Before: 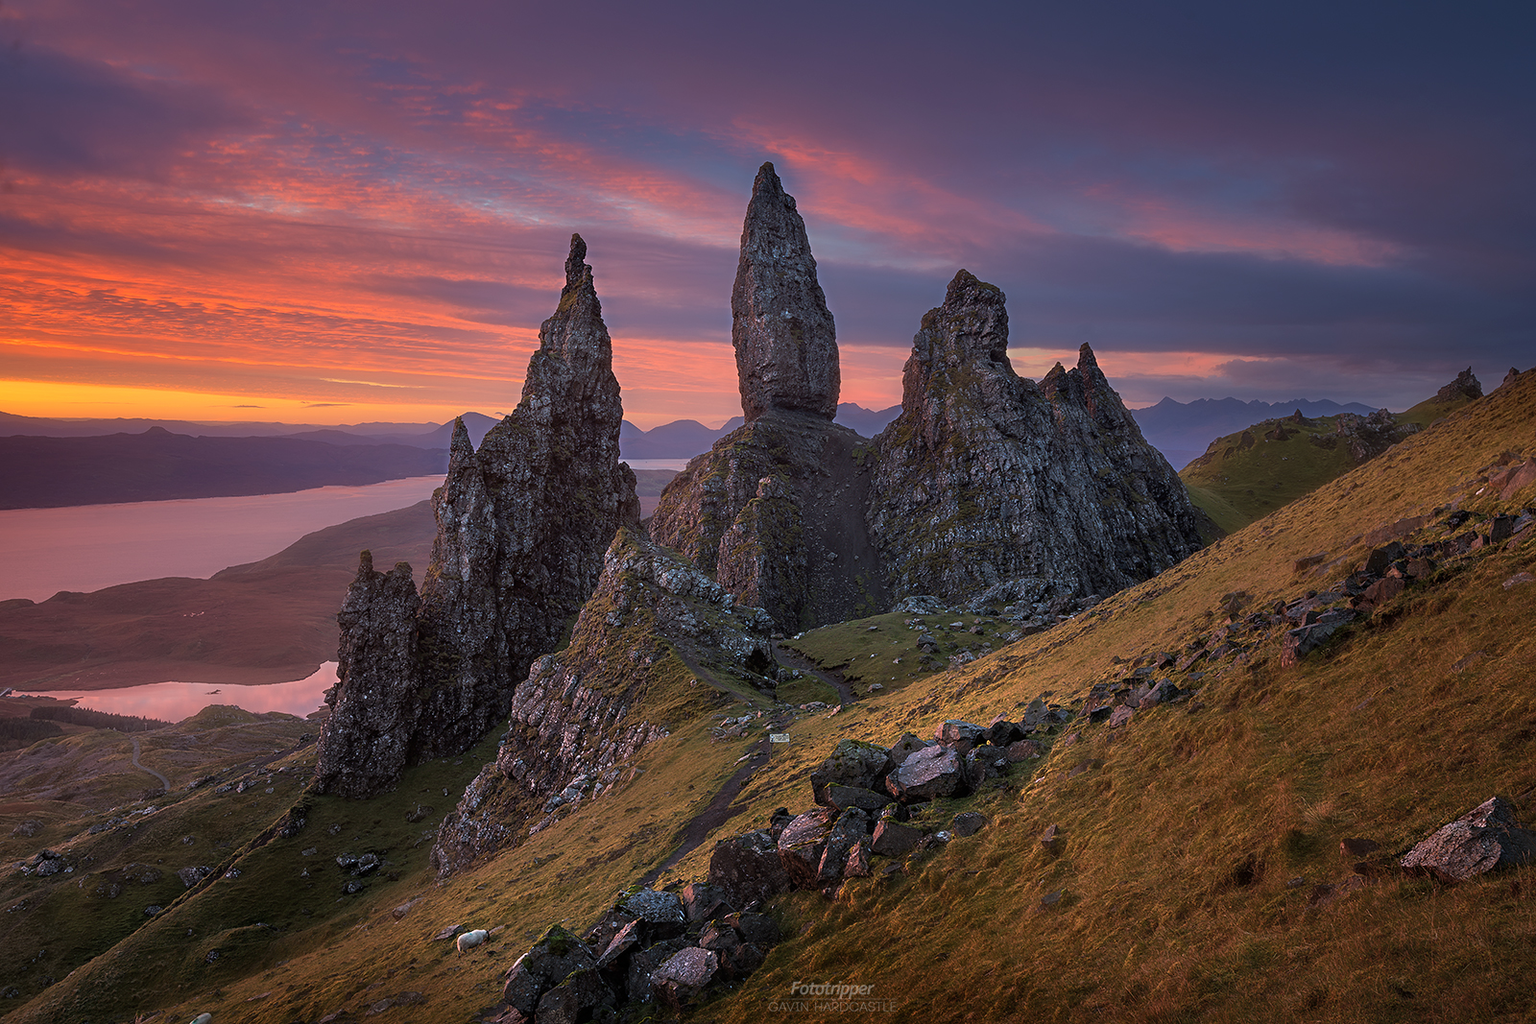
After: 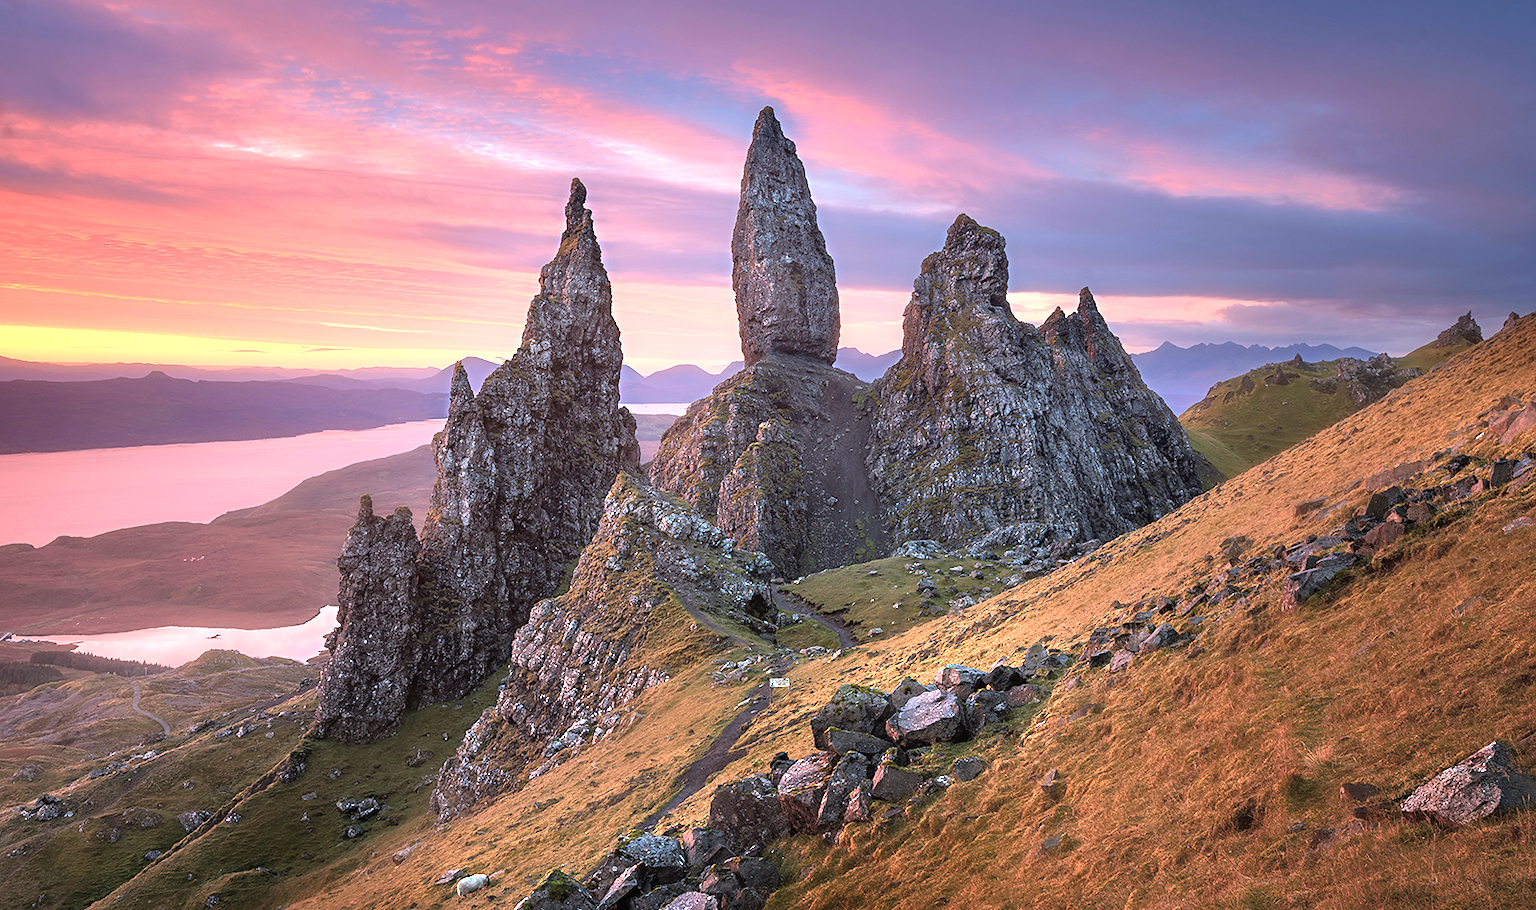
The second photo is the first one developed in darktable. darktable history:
crop and rotate: top 5.445%, bottom 5.639%
exposure: black level correction 0, exposure 1.676 EV, compensate highlight preservation false
color zones: curves: ch1 [(0, 0.469) (0.072, 0.457) (0.243, 0.494) (0.429, 0.5) (0.571, 0.5) (0.714, 0.5) (0.857, 0.5) (1, 0.469)]; ch2 [(0, 0.499) (0.143, 0.467) (0.242, 0.436) (0.429, 0.493) (0.571, 0.5) (0.714, 0.5) (0.857, 0.5) (1, 0.499)]
